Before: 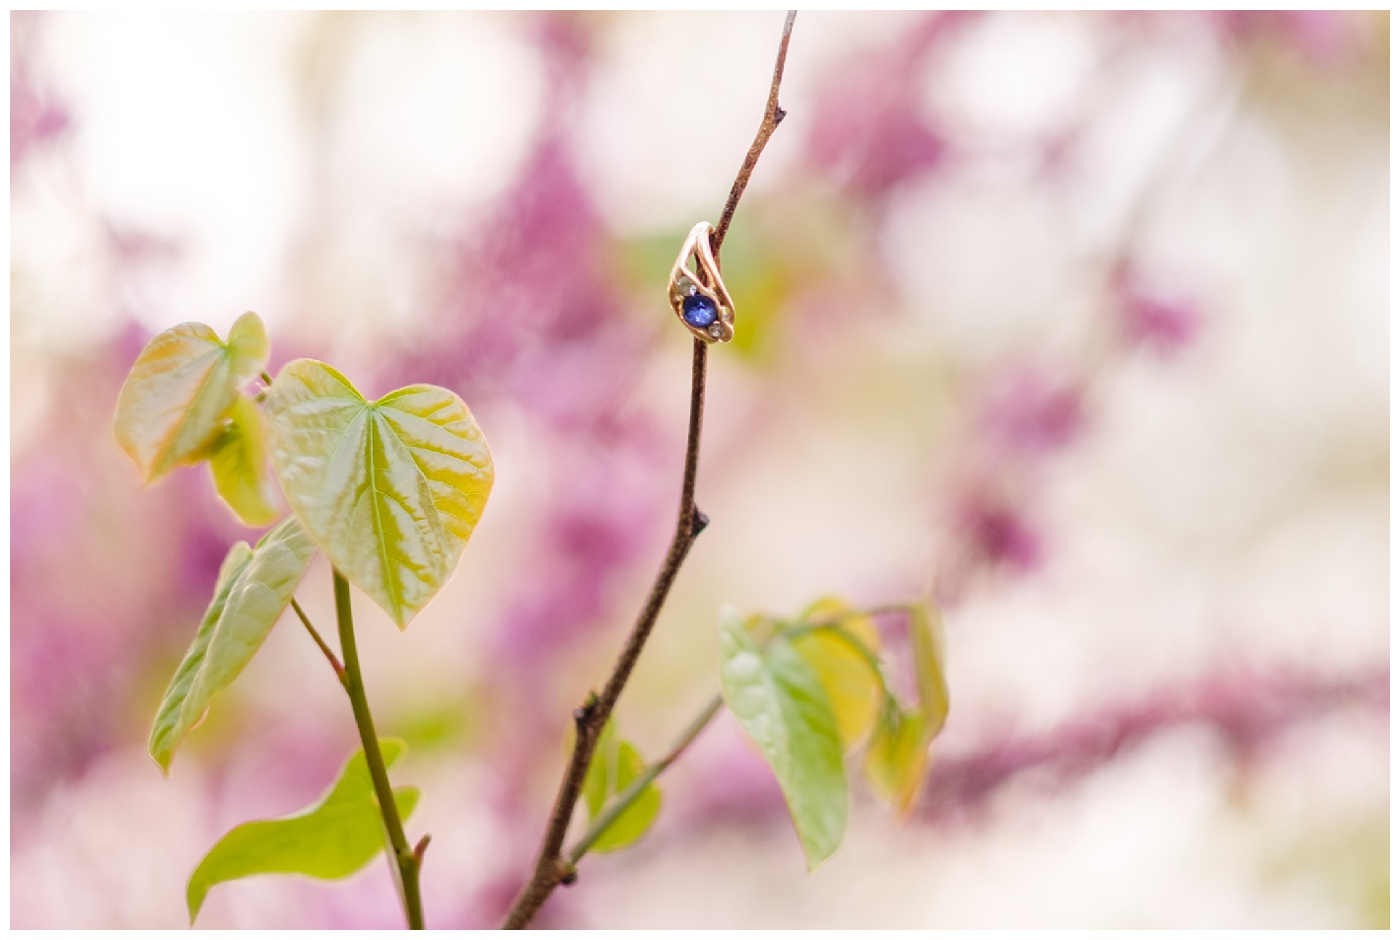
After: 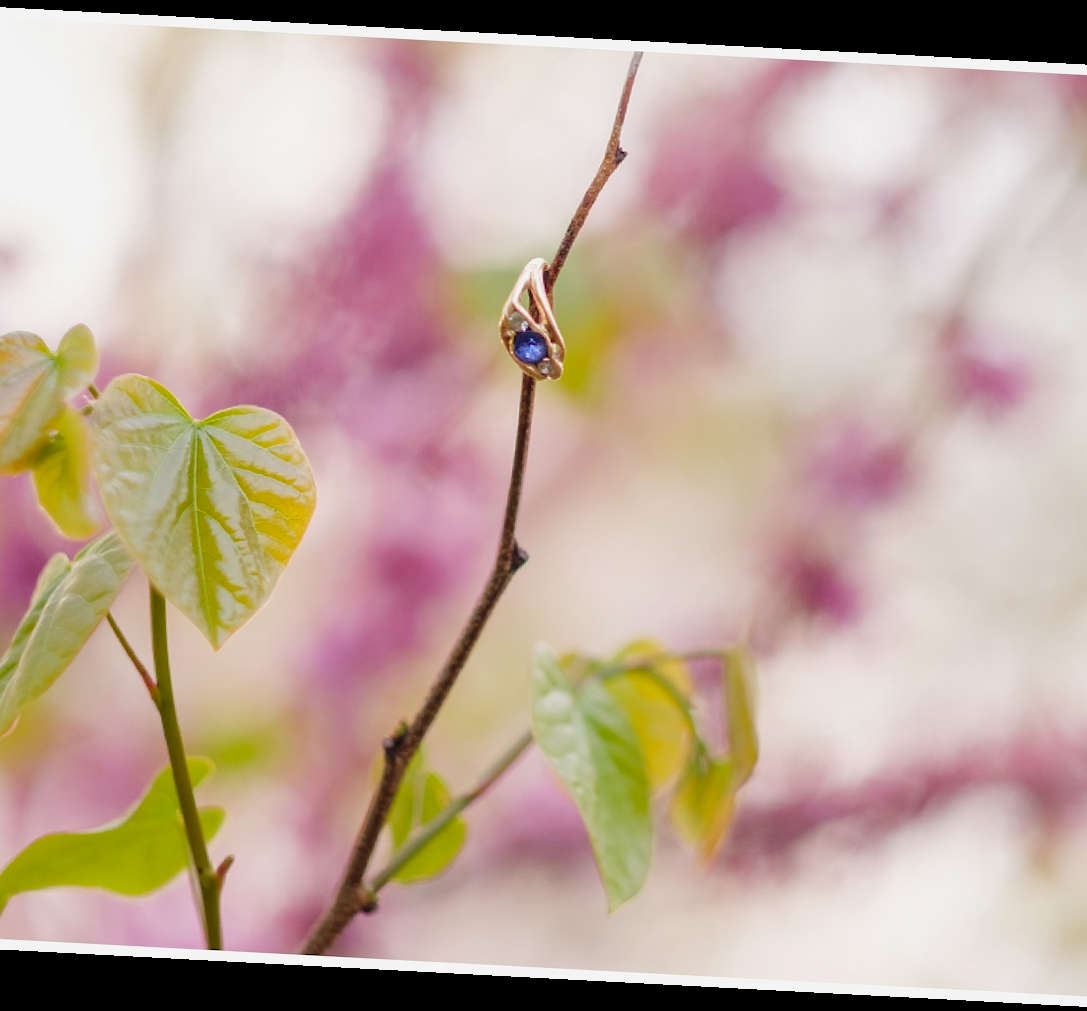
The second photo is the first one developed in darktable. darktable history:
crop and rotate: angle -3.02°, left 13.967%, top 0.036%, right 10.896%, bottom 0.089%
shadows and highlights: shadows 25.84, white point adjustment -3.03, highlights -29.92
